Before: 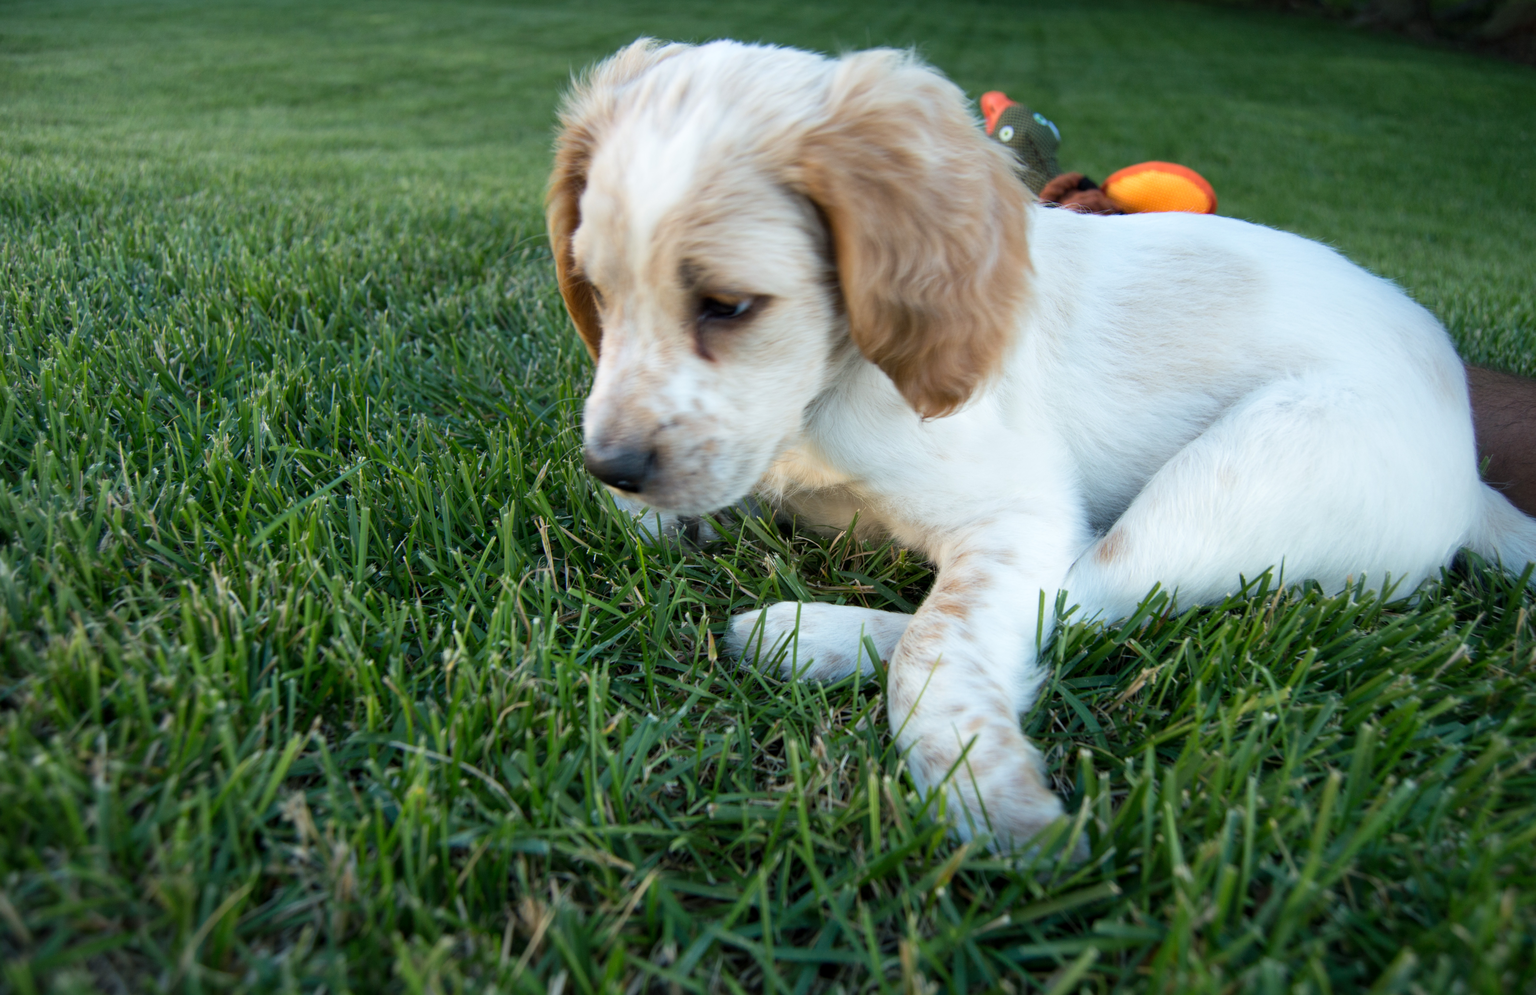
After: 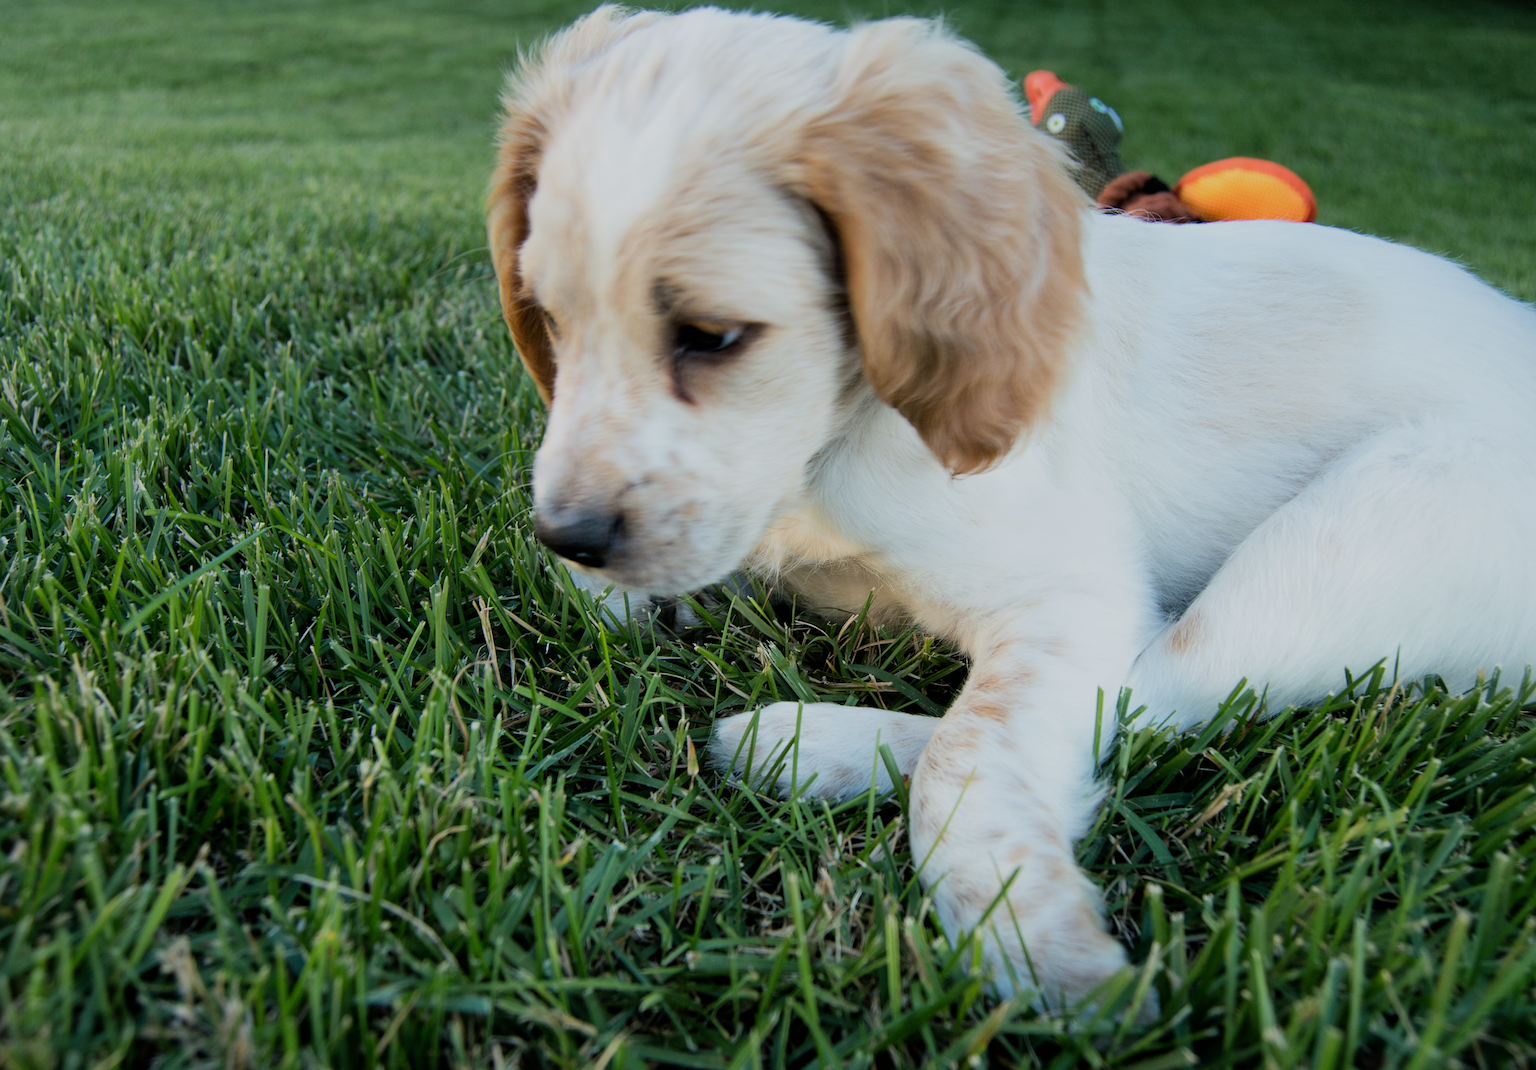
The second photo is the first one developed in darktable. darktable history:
crop: left 9.929%, top 3.475%, right 9.188%, bottom 9.529%
sharpen: on, module defaults
filmic rgb: black relative exposure -7.65 EV, white relative exposure 4.56 EV, hardness 3.61, contrast 1.05
